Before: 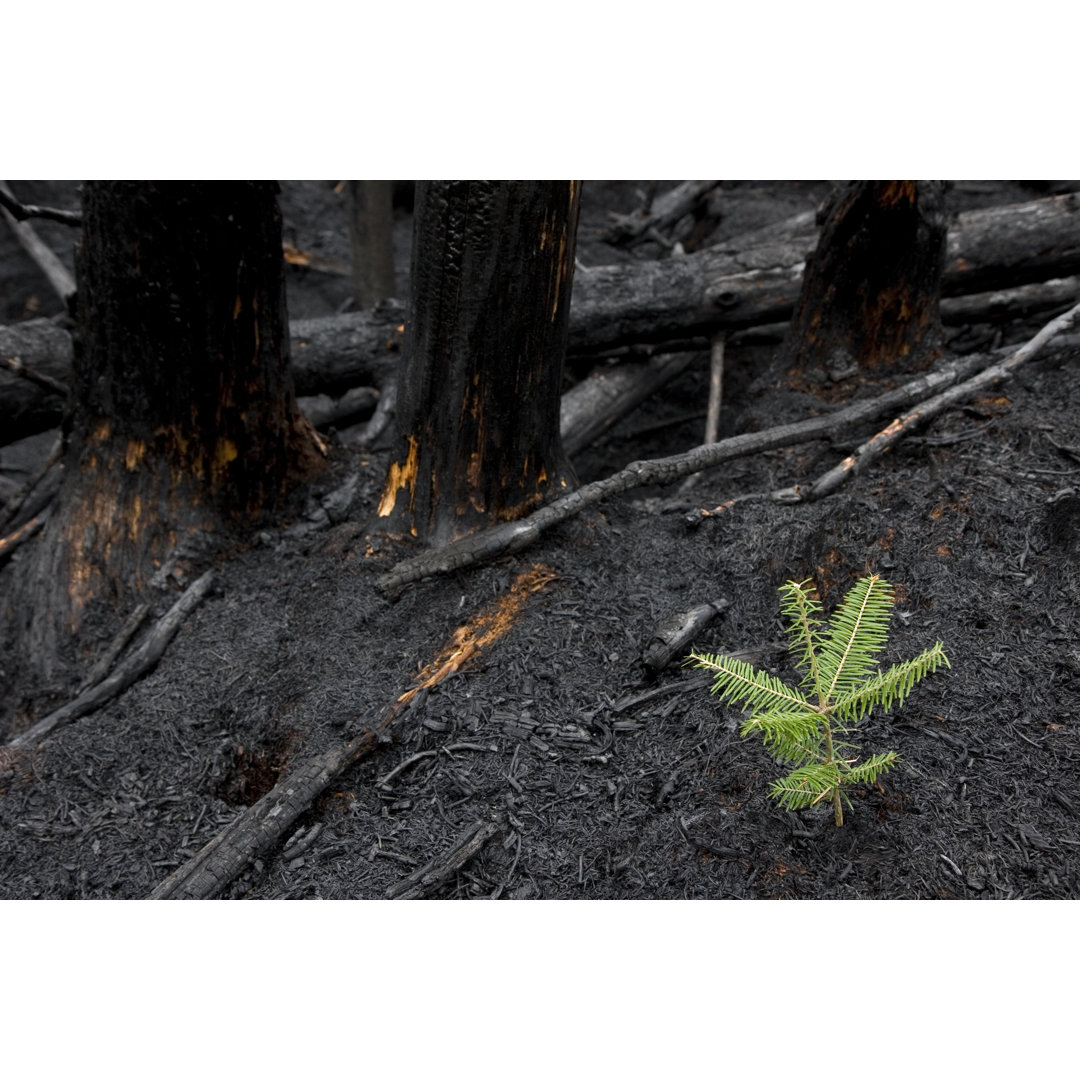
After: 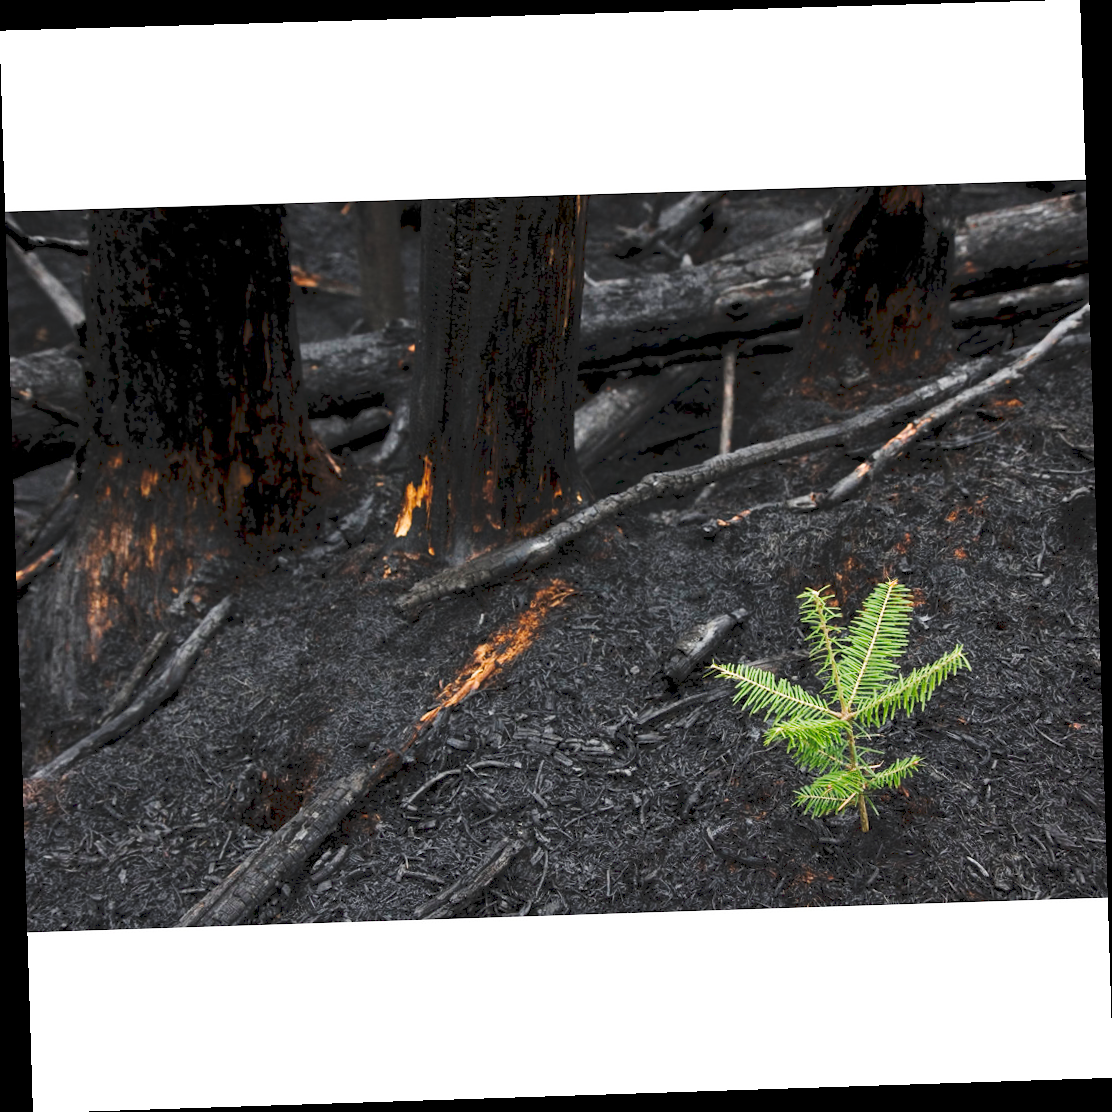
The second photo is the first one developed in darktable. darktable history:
tone curve: curves: ch0 [(0, 0) (0.003, 0.117) (0.011, 0.125) (0.025, 0.133) (0.044, 0.144) (0.069, 0.152) (0.1, 0.167) (0.136, 0.186) (0.177, 0.21) (0.224, 0.244) (0.277, 0.295) (0.335, 0.357) (0.399, 0.445) (0.468, 0.531) (0.543, 0.629) (0.623, 0.716) (0.709, 0.803) (0.801, 0.876) (0.898, 0.939) (1, 1)], preserve colors none
rotate and perspective: rotation -1.77°, lens shift (horizontal) 0.004, automatic cropping off
